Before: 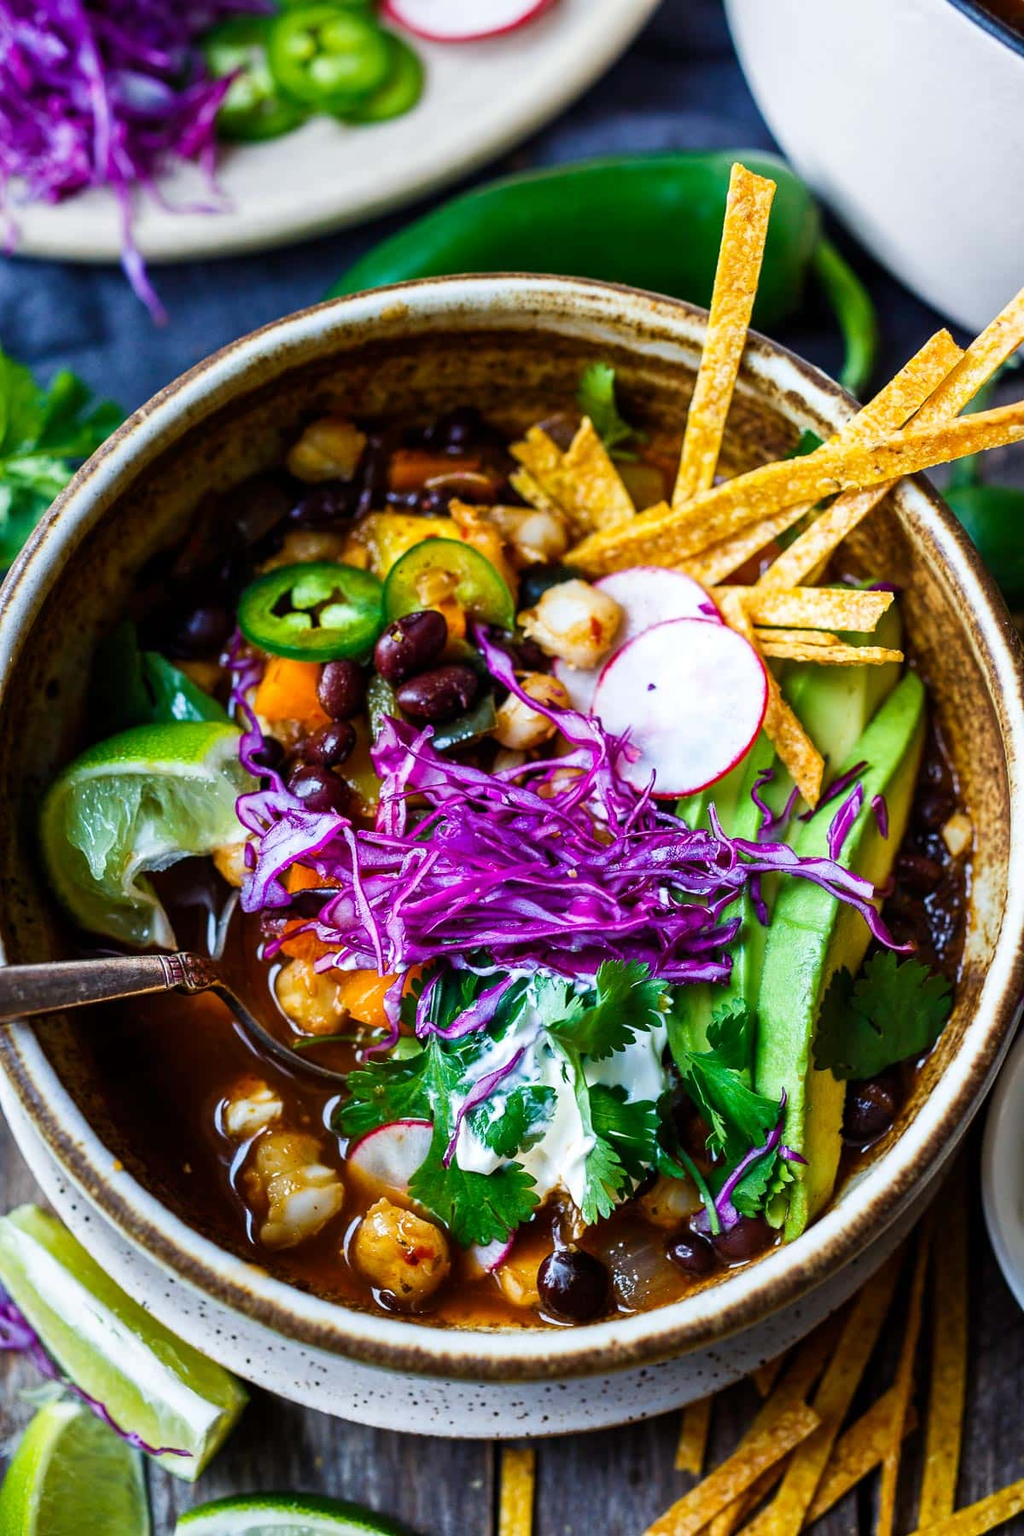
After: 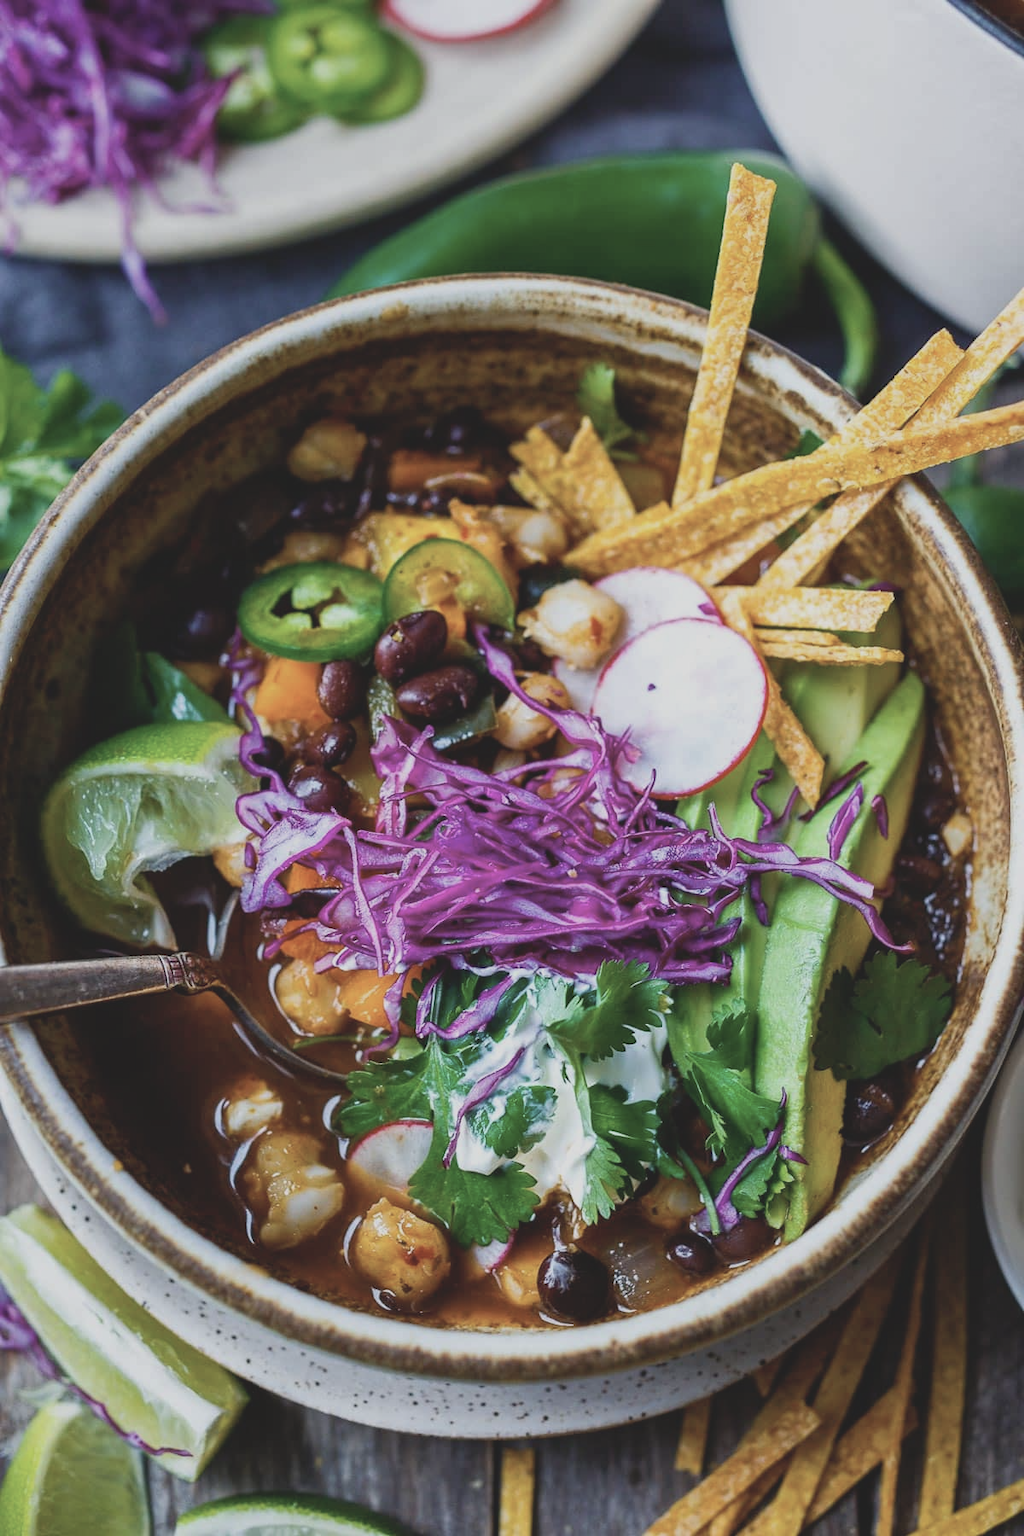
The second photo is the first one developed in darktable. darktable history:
contrast brightness saturation: contrast -0.256, saturation -0.421
